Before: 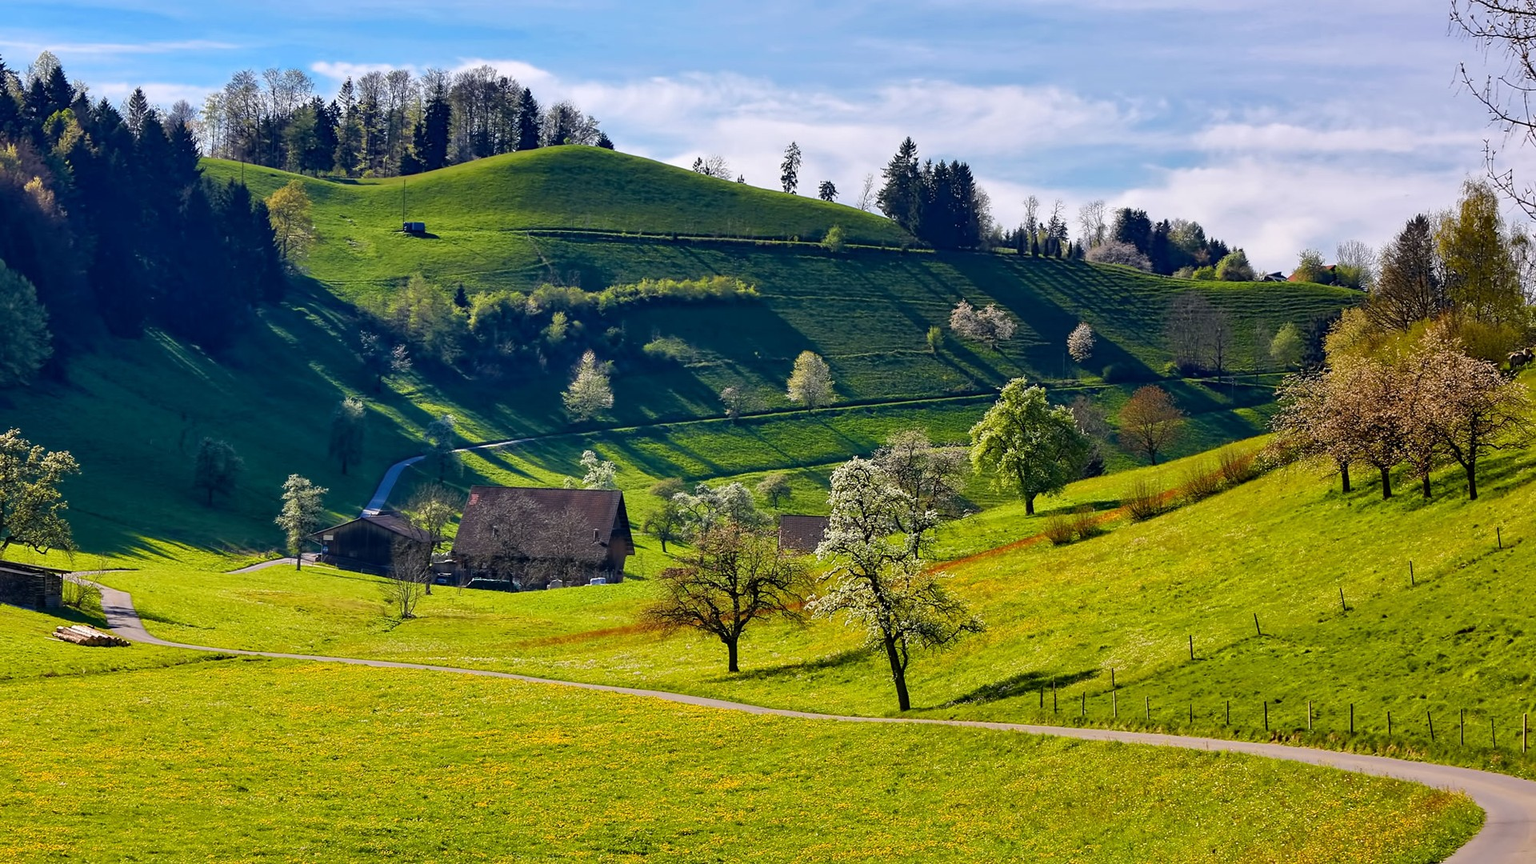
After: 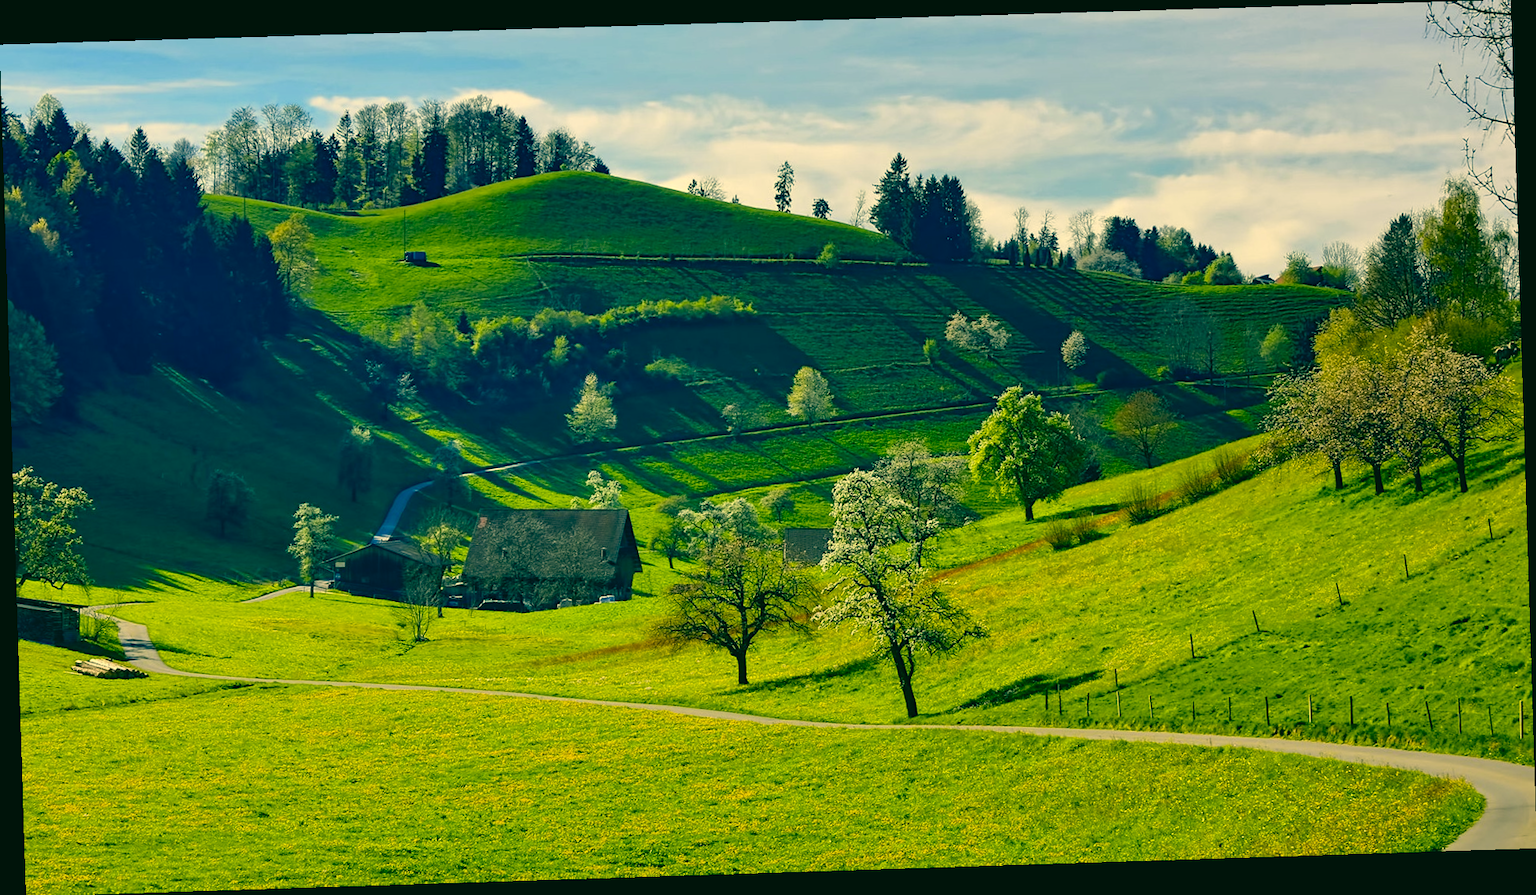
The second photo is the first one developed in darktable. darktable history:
color correction: highlights a* 1.83, highlights b* 34.02, shadows a* -36.68, shadows b* -5.48
rotate and perspective: rotation -1.77°, lens shift (horizontal) 0.004, automatic cropping off
